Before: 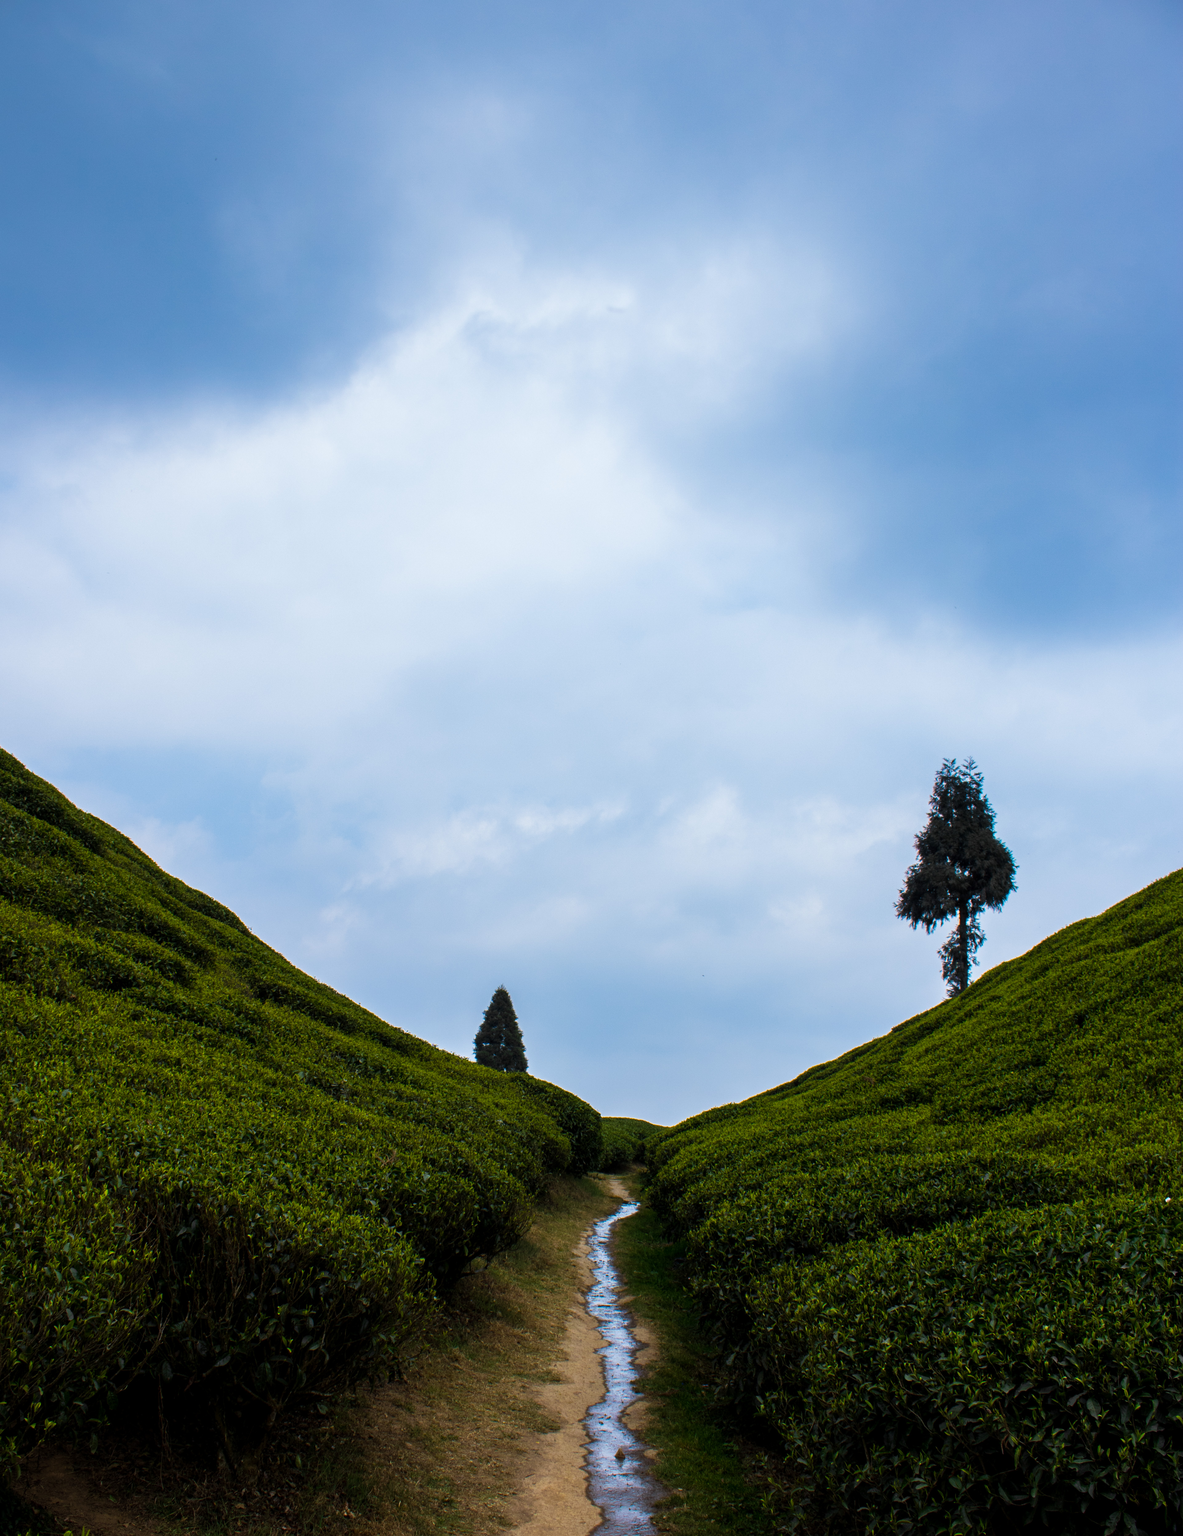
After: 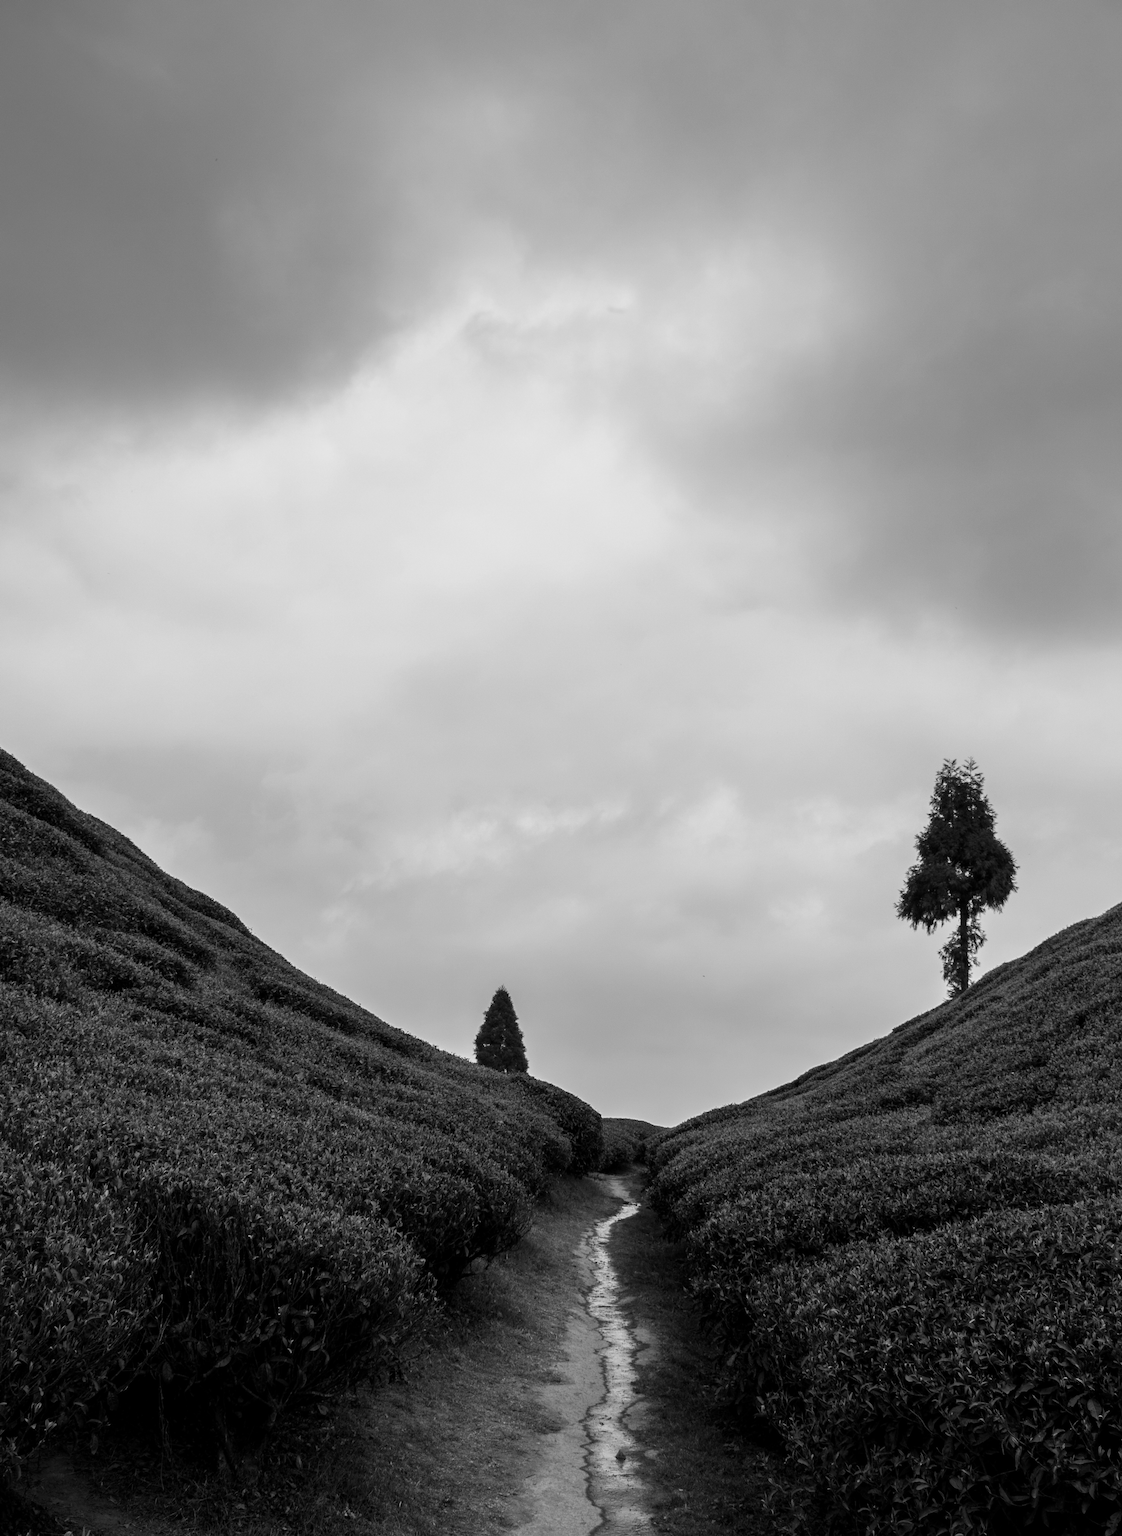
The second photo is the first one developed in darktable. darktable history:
monochrome: a 32, b 64, size 2.3
crop and rotate: right 5.167%
contrast brightness saturation: saturation 0.18
